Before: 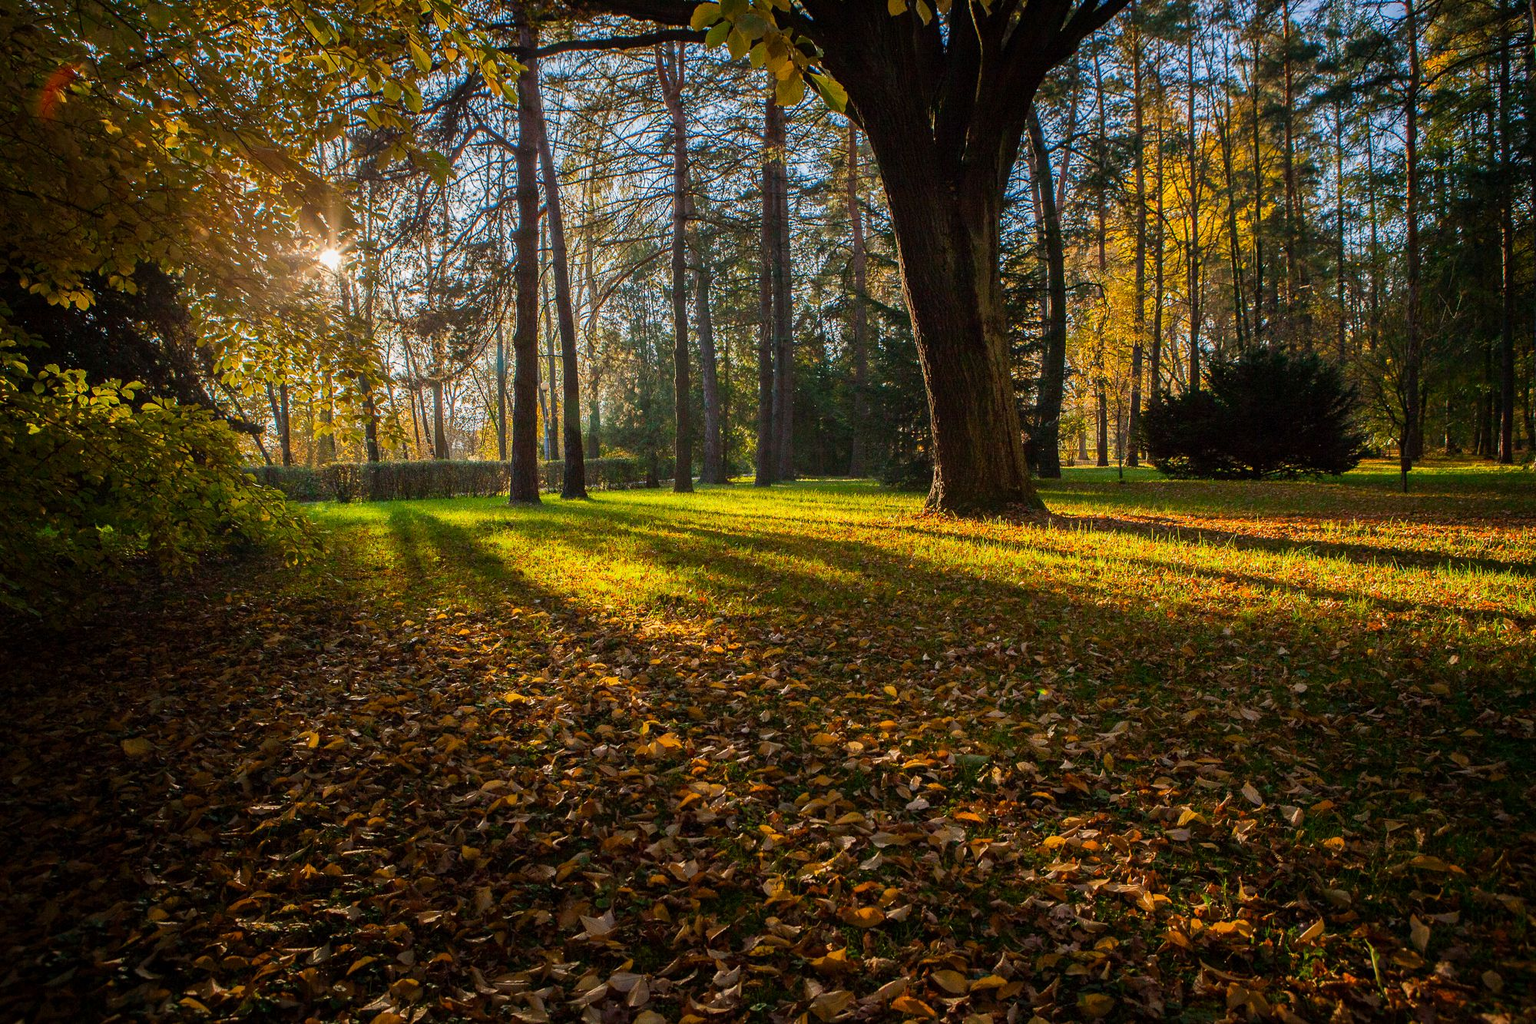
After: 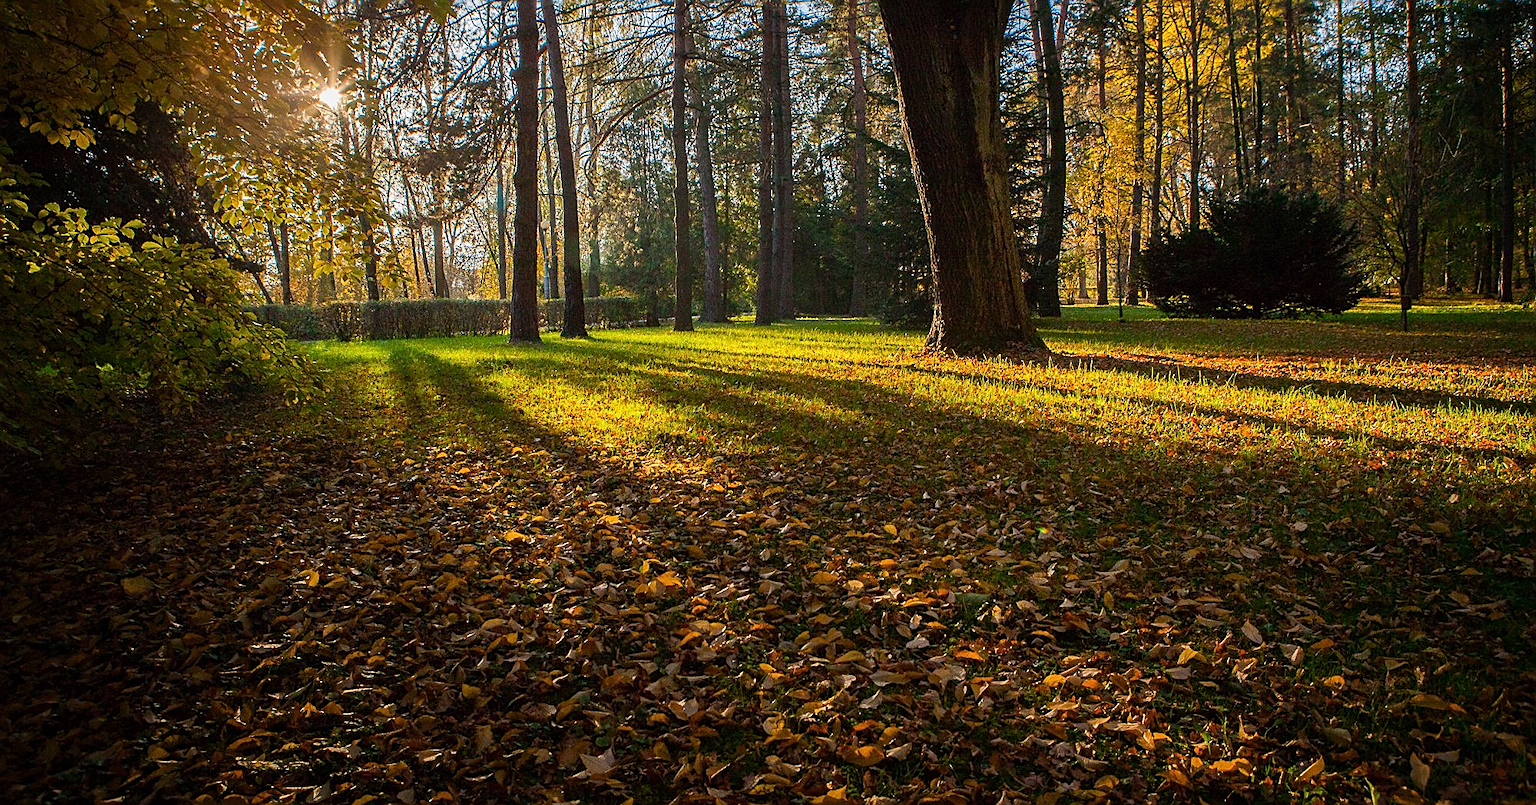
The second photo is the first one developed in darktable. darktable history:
crop and rotate: top 15.778%, bottom 5.468%
sharpen: amount 0.599
